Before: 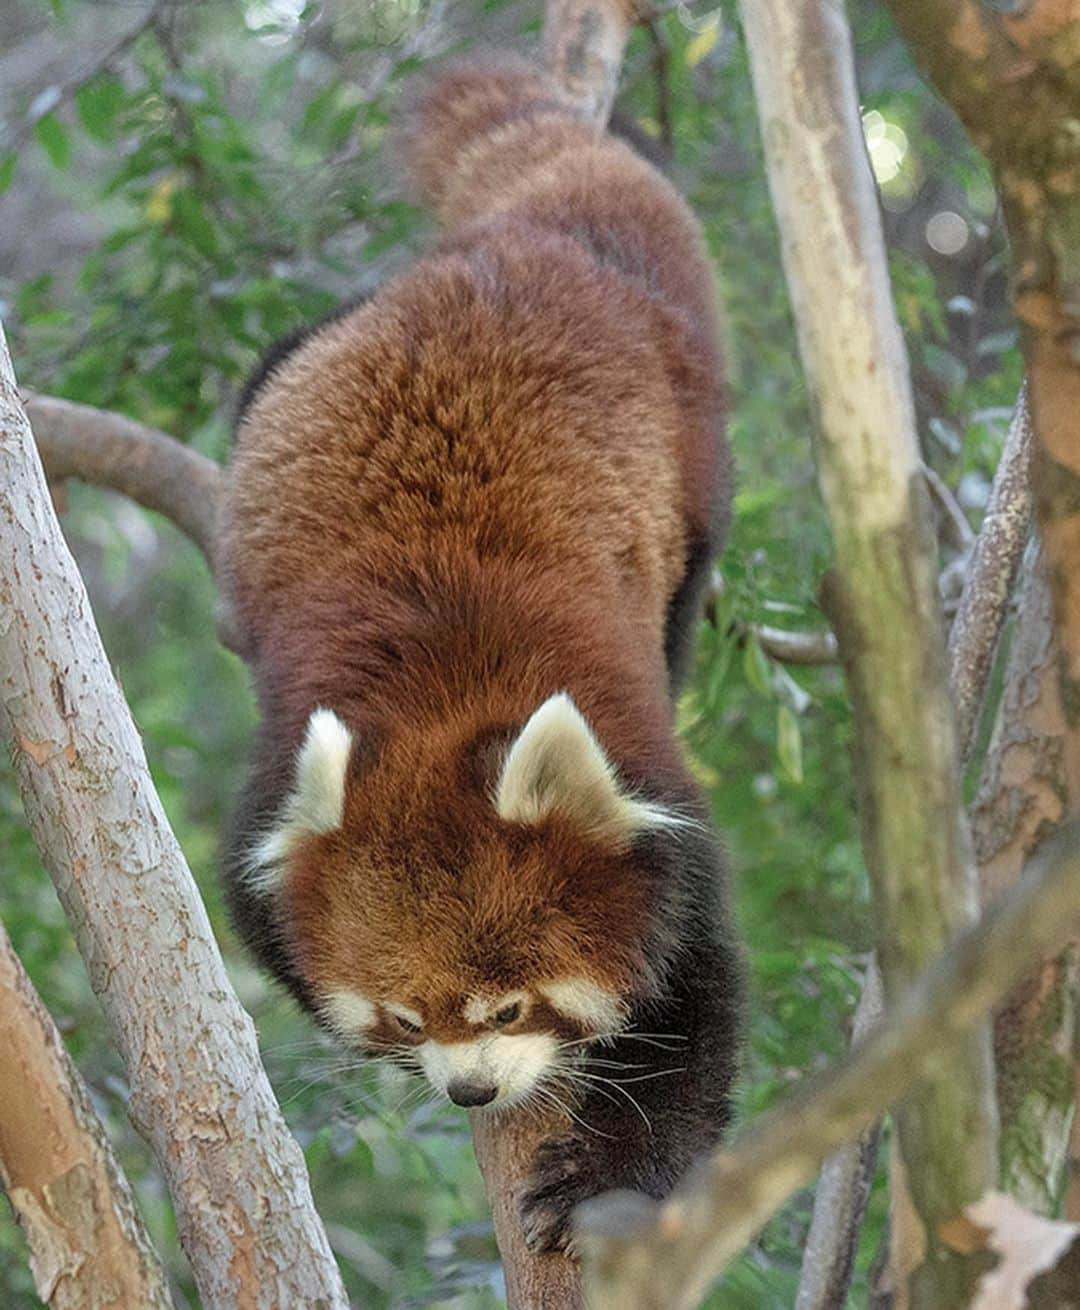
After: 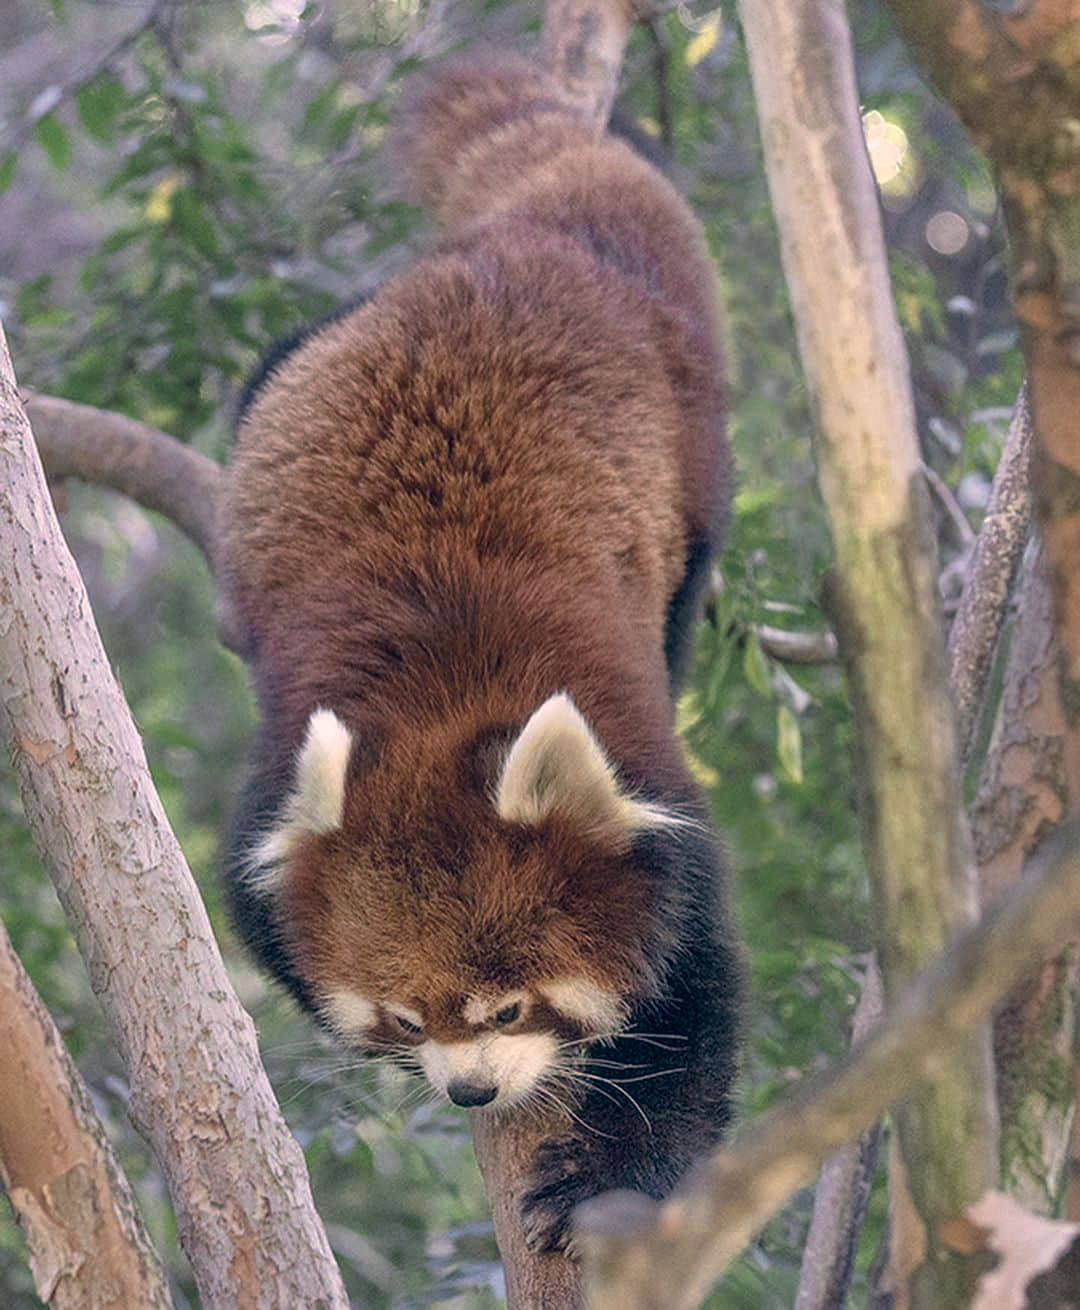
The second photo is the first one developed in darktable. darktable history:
color zones: curves: ch0 [(0, 0.485) (0.178, 0.476) (0.261, 0.623) (0.411, 0.403) (0.708, 0.603) (0.934, 0.412)]; ch1 [(0.003, 0.485) (0.149, 0.496) (0.229, 0.584) (0.326, 0.551) (0.484, 0.262) (0.757, 0.643)]
color correction: highlights a* 14.14, highlights b* 6.09, shadows a* -5.67, shadows b* -15.42, saturation 0.835
